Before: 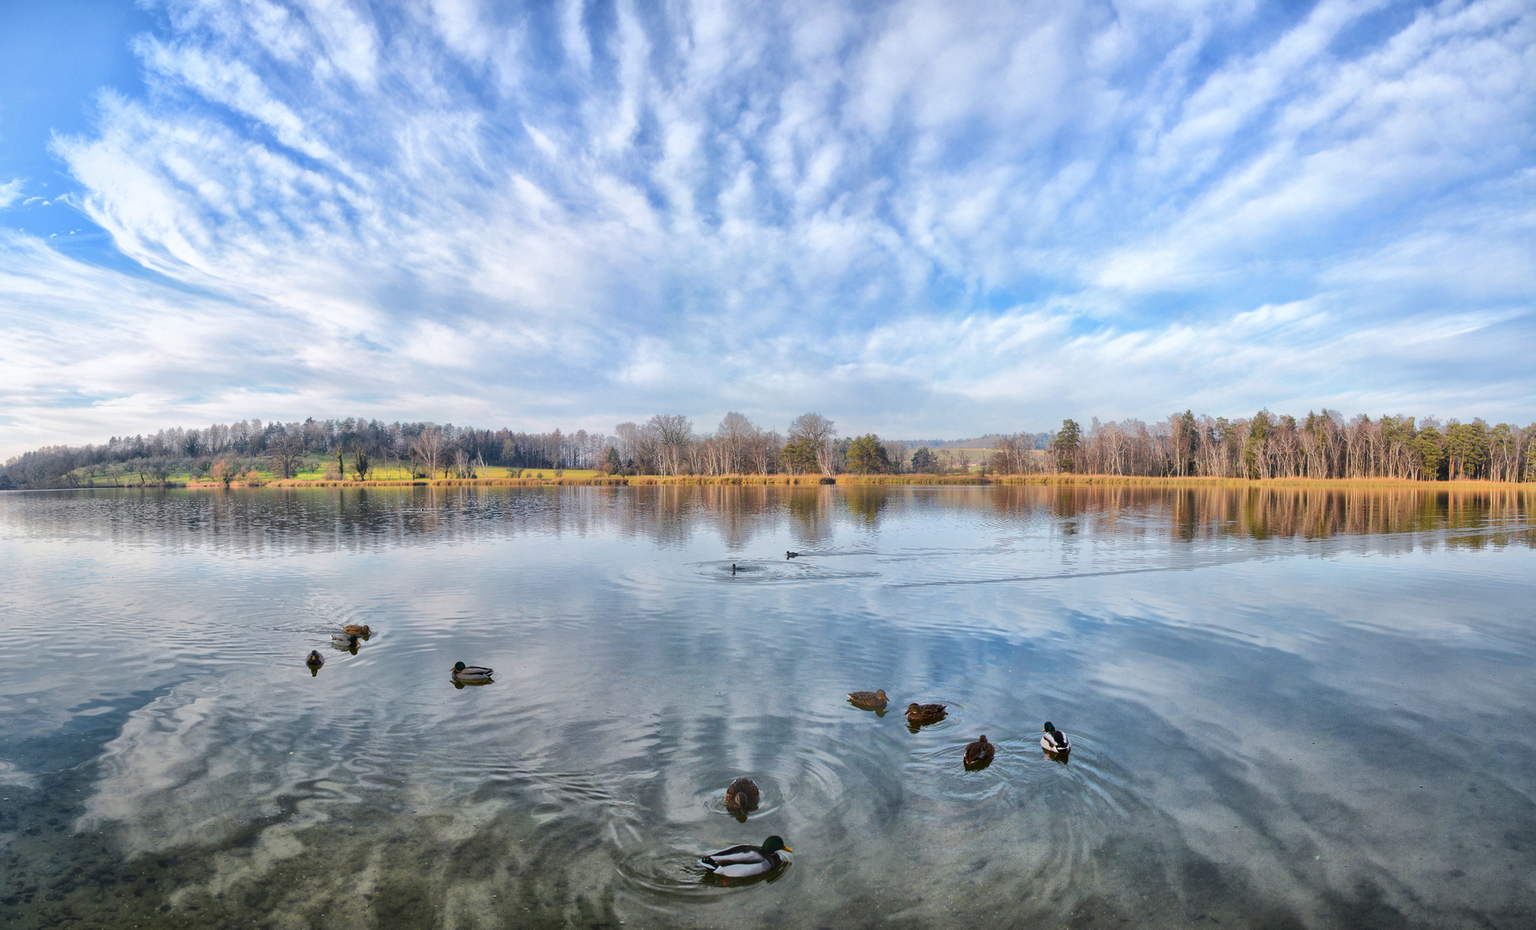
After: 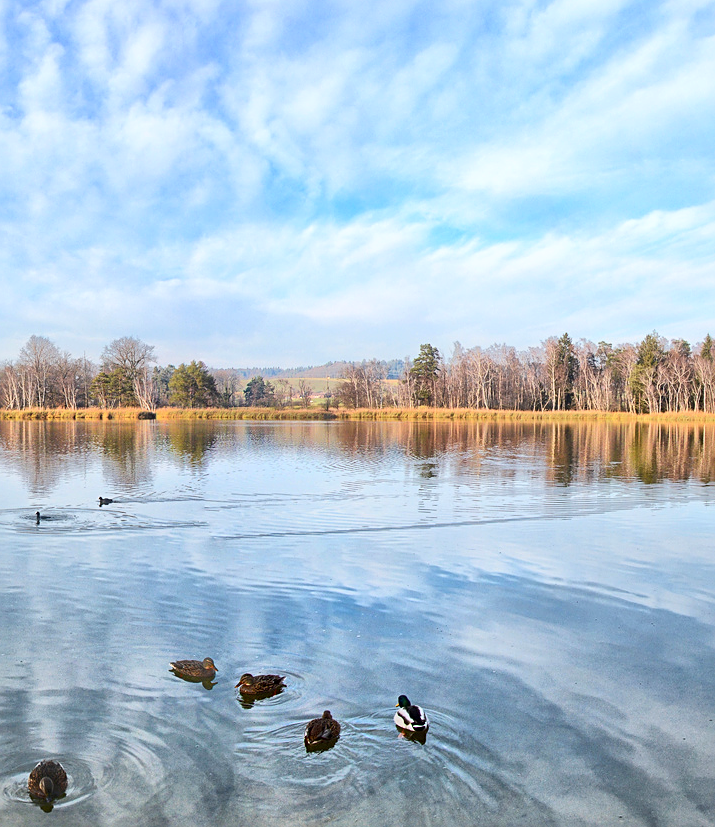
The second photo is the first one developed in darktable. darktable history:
crop: left 45.687%, top 13.286%, right 14.164%, bottom 10.074%
sharpen: on, module defaults
contrast brightness saturation: contrast 0.201, brightness 0.147, saturation 0.139
